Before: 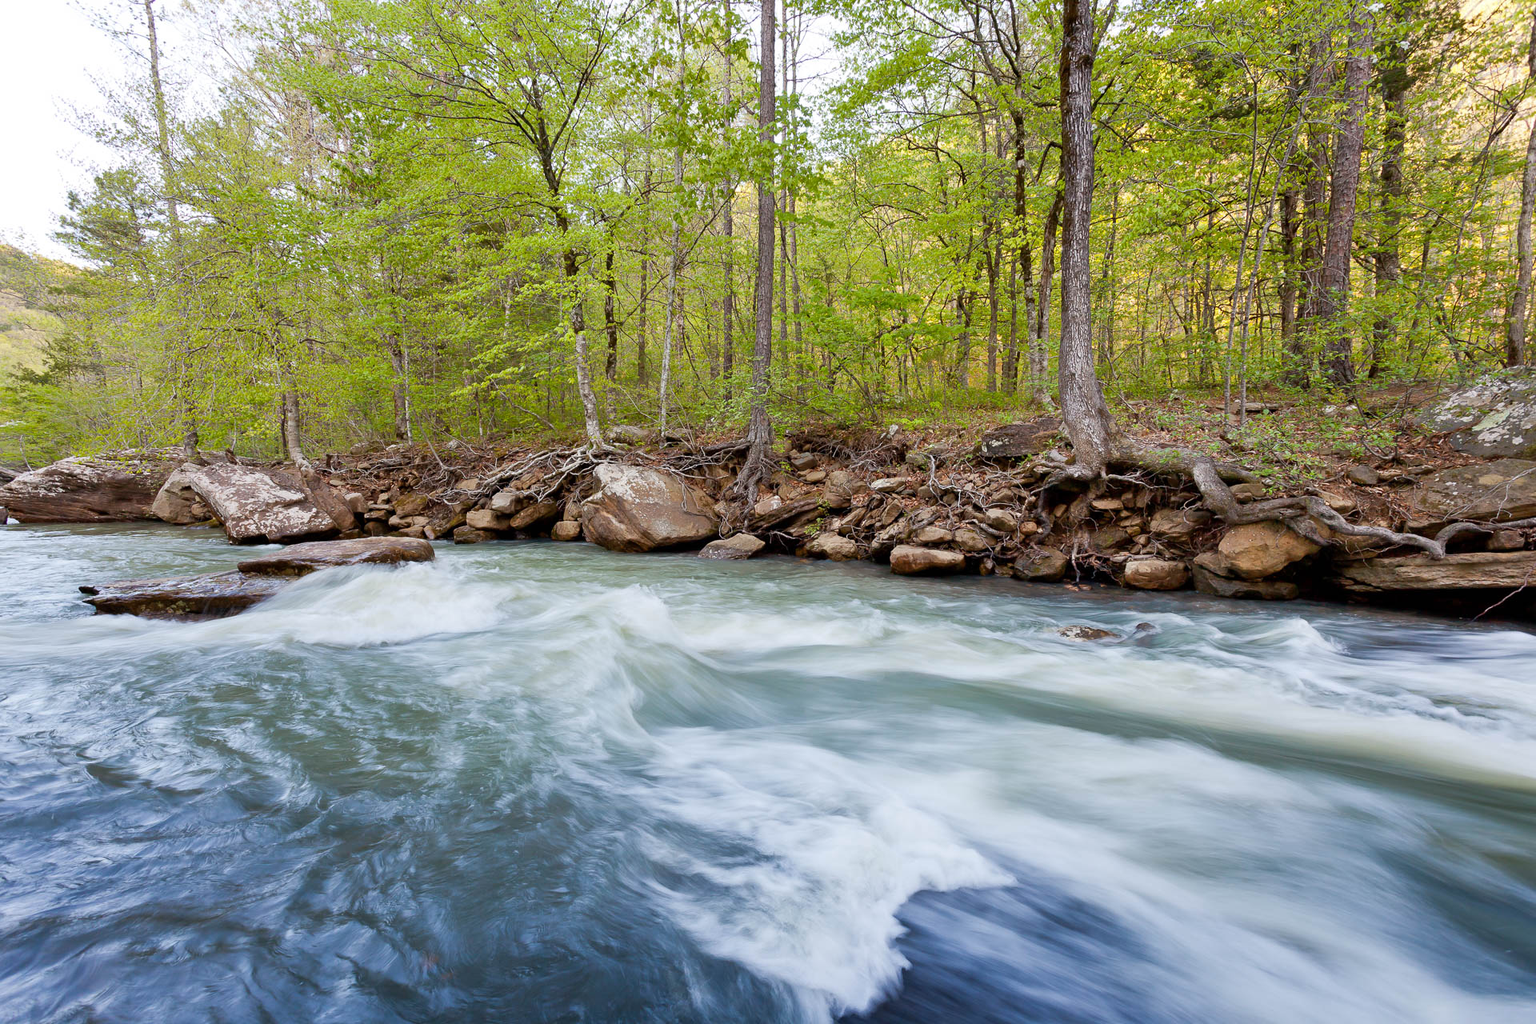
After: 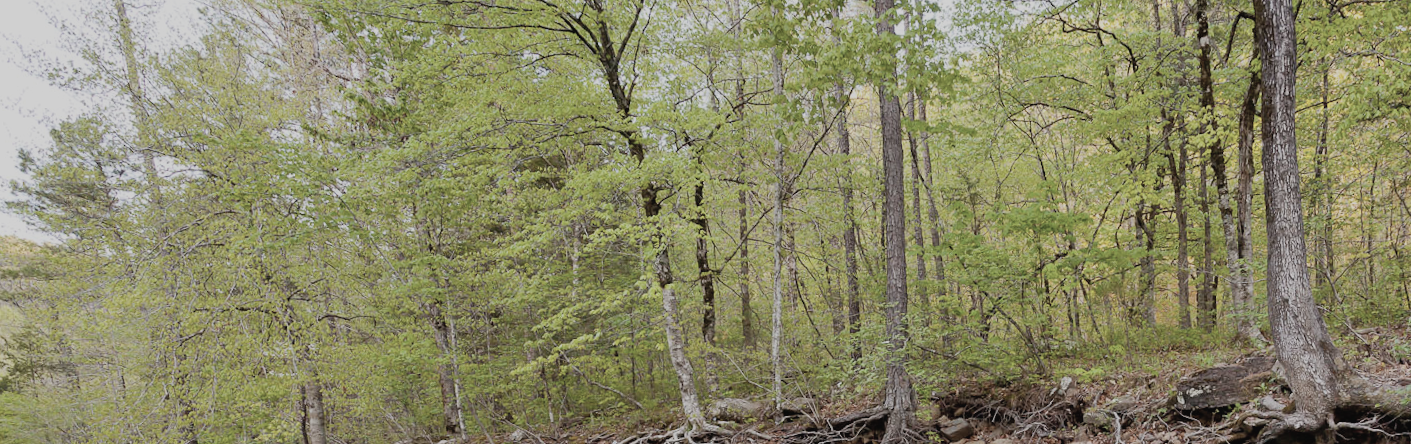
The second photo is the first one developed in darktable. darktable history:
rotate and perspective: rotation -3.52°, crop left 0.036, crop right 0.964, crop top 0.081, crop bottom 0.919
filmic rgb: black relative exposure -16 EV, white relative exposure 4.97 EV, hardness 6.25
crop: left 0.579%, top 7.627%, right 23.167%, bottom 54.275%
contrast brightness saturation: contrast -0.05, saturation -0.41
